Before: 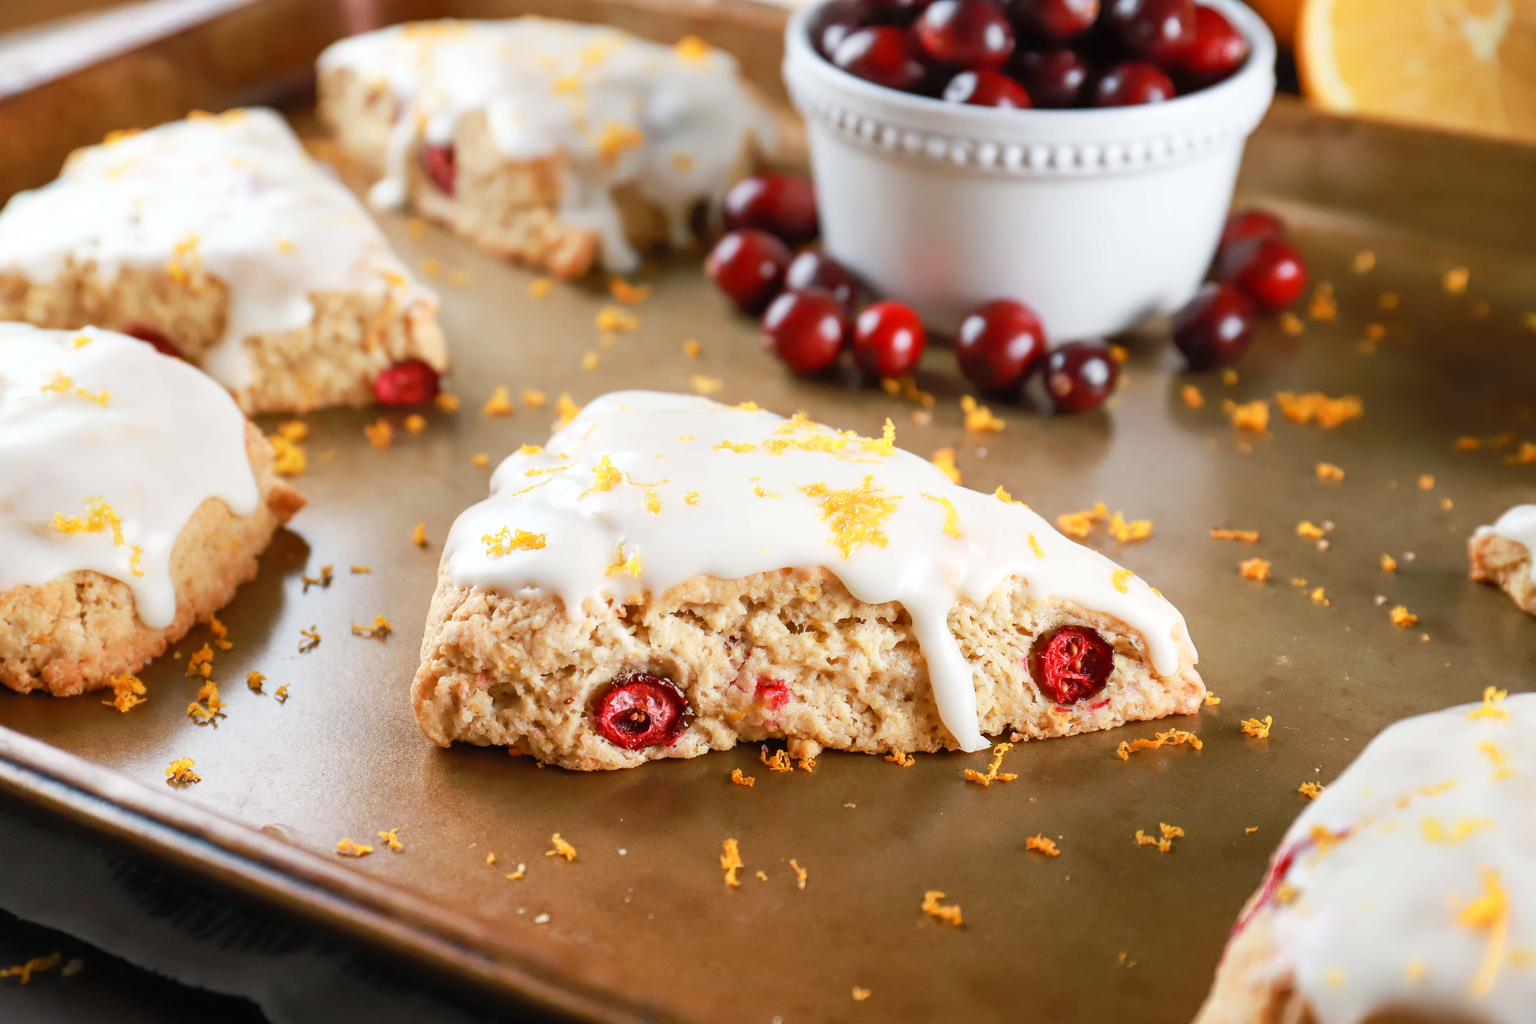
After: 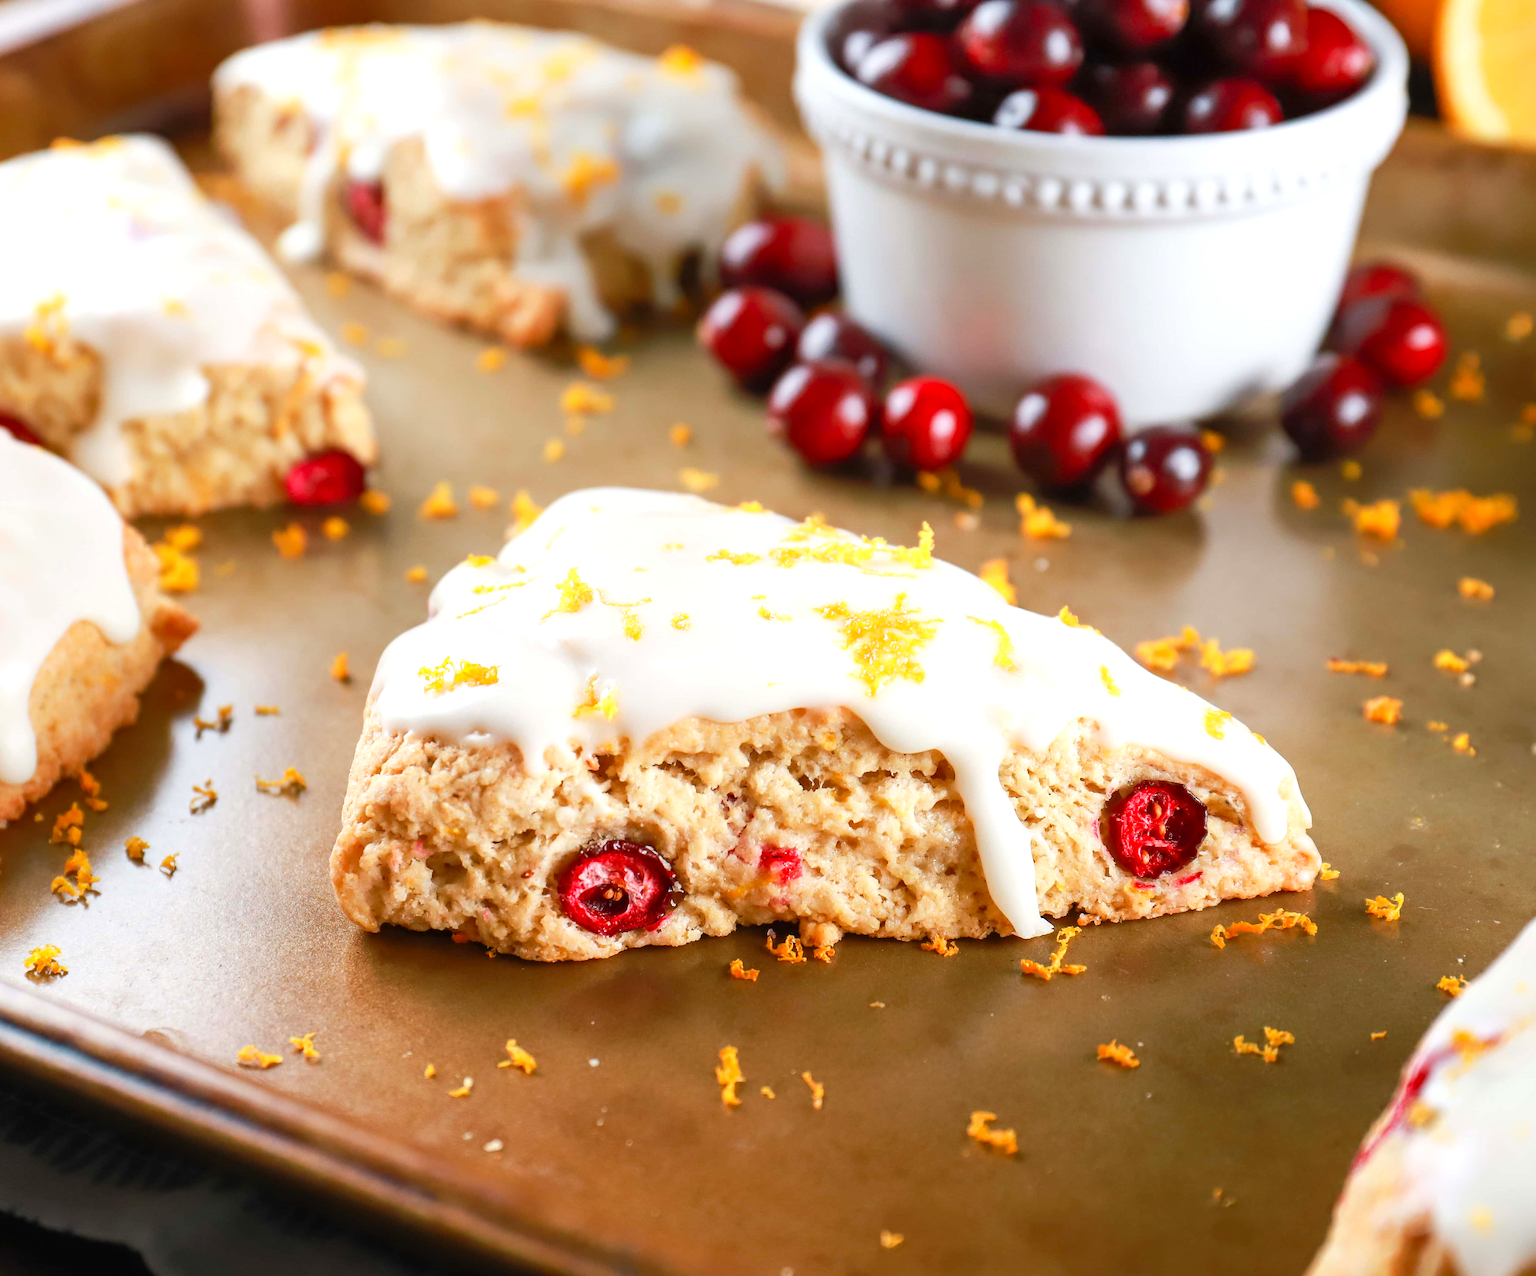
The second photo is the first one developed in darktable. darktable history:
exposure: exposure 0.223 EV, compensate highlight preservation false
contrast brightness saturation: saturation 0.134
crop and rotate: left 9.538%, right 10.261%
